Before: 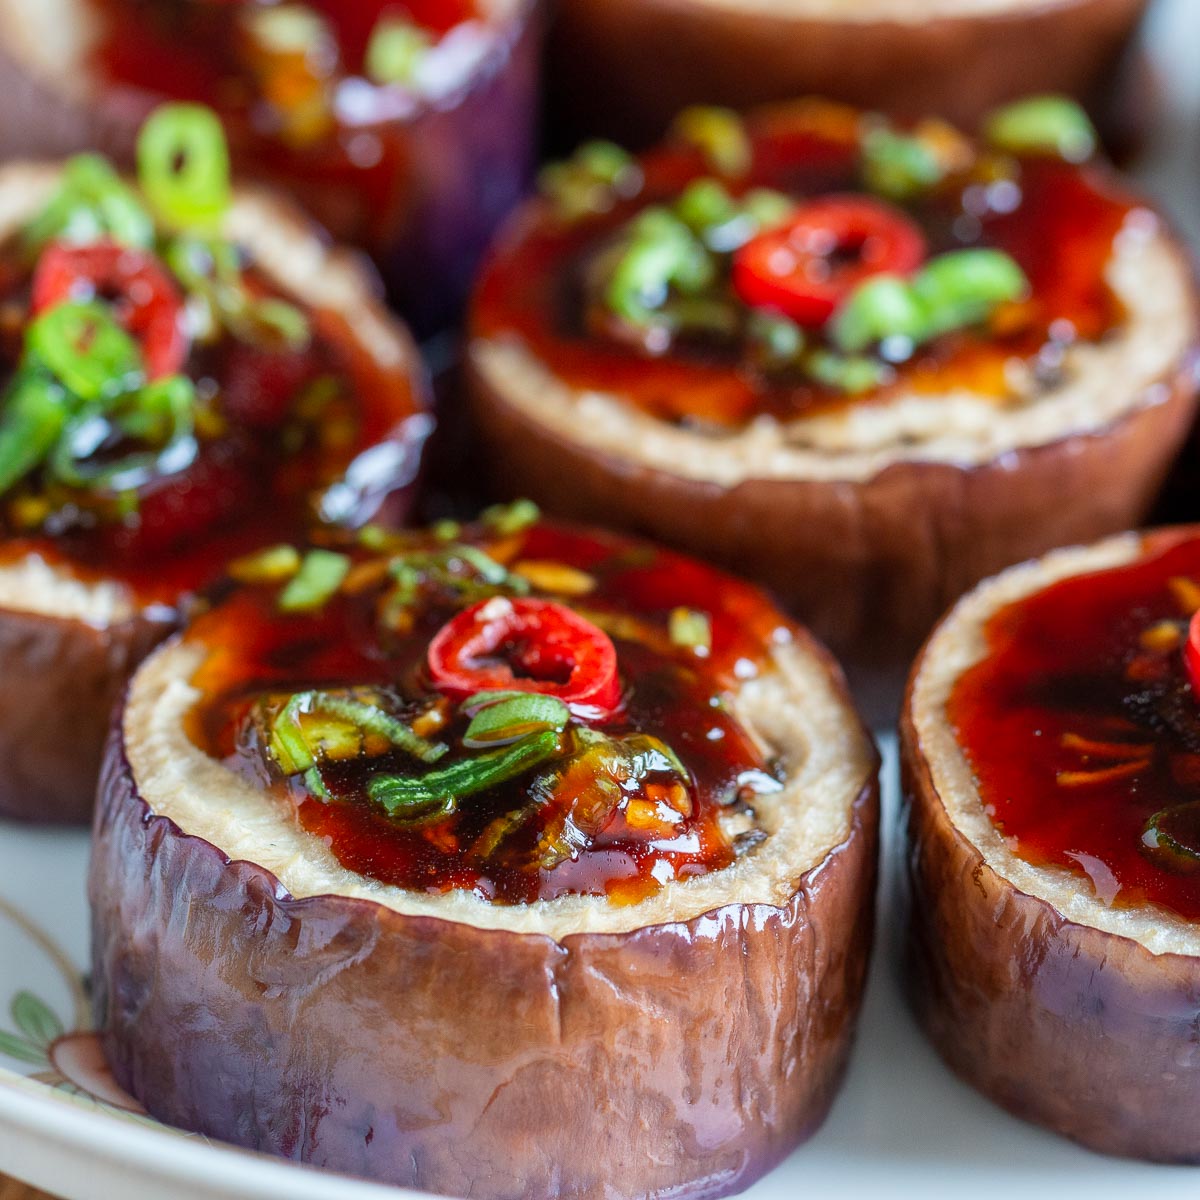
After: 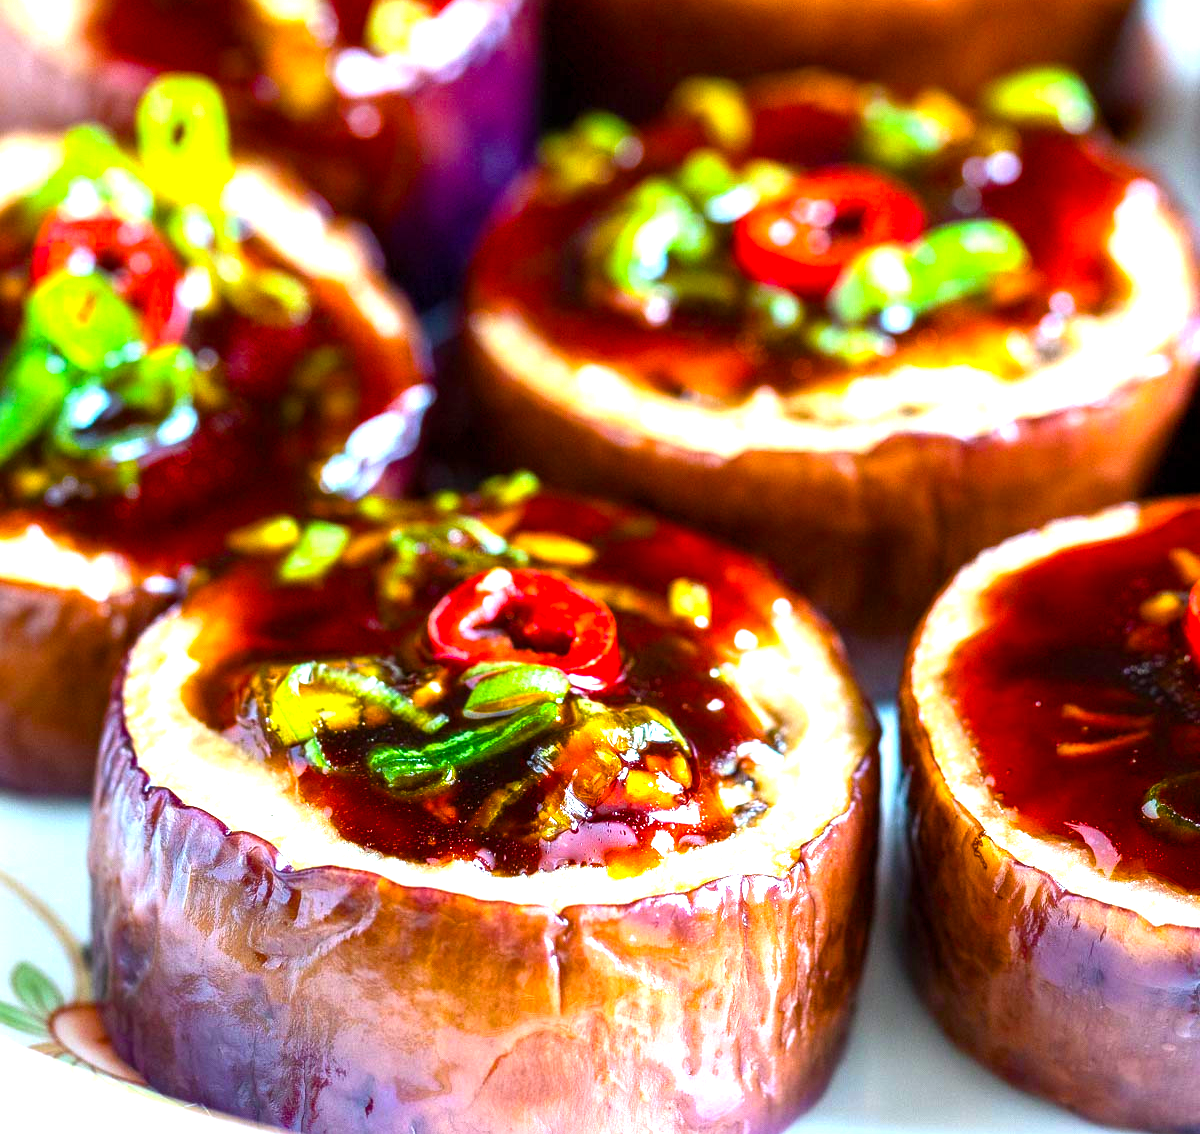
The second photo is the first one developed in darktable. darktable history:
crop and rotate: top 2.479%, bottom 3.018%
exposure: exposure 1 EV, compensate highlight preservation false
color balance rgb: linear chroma grading › global chroma 9%, perceptual saturation grading › global saturation 36%, perceptual saturation grading › shadows 35%, perceptual brilliance grading › global brilliance 15%, perceptual brilliance grading › shadows -35%, global vibrance 15%
